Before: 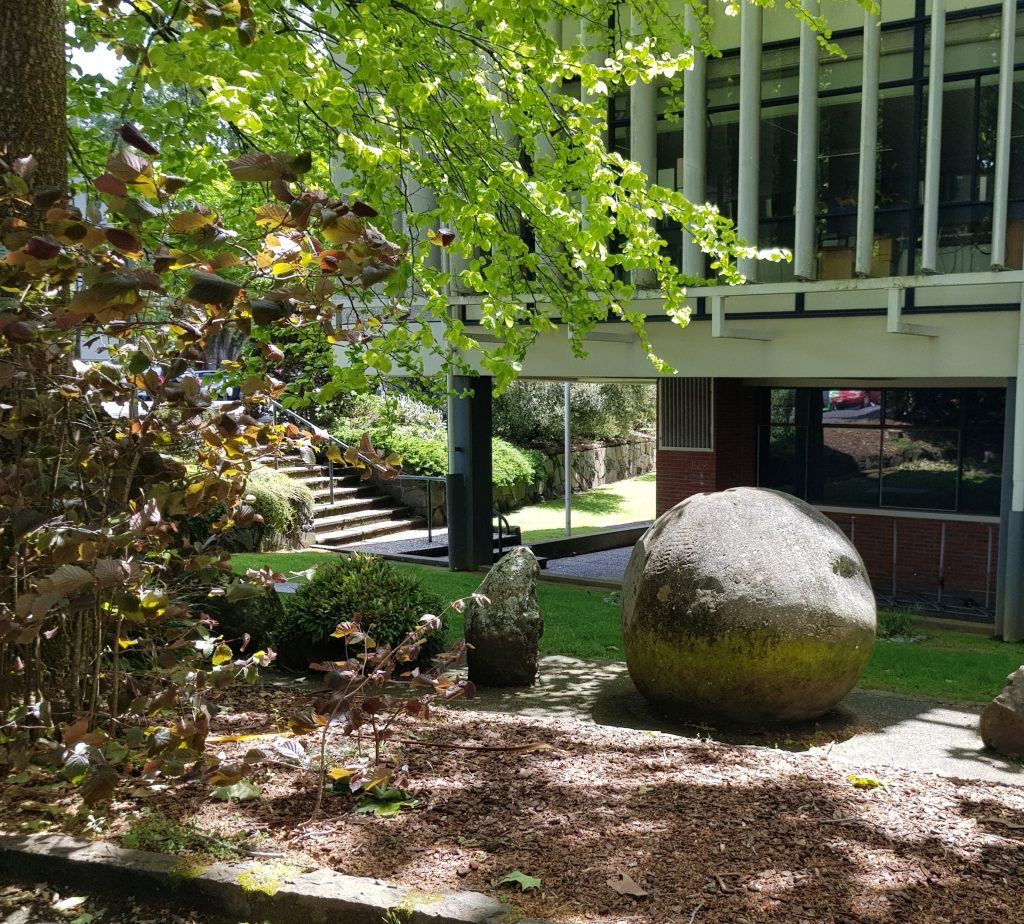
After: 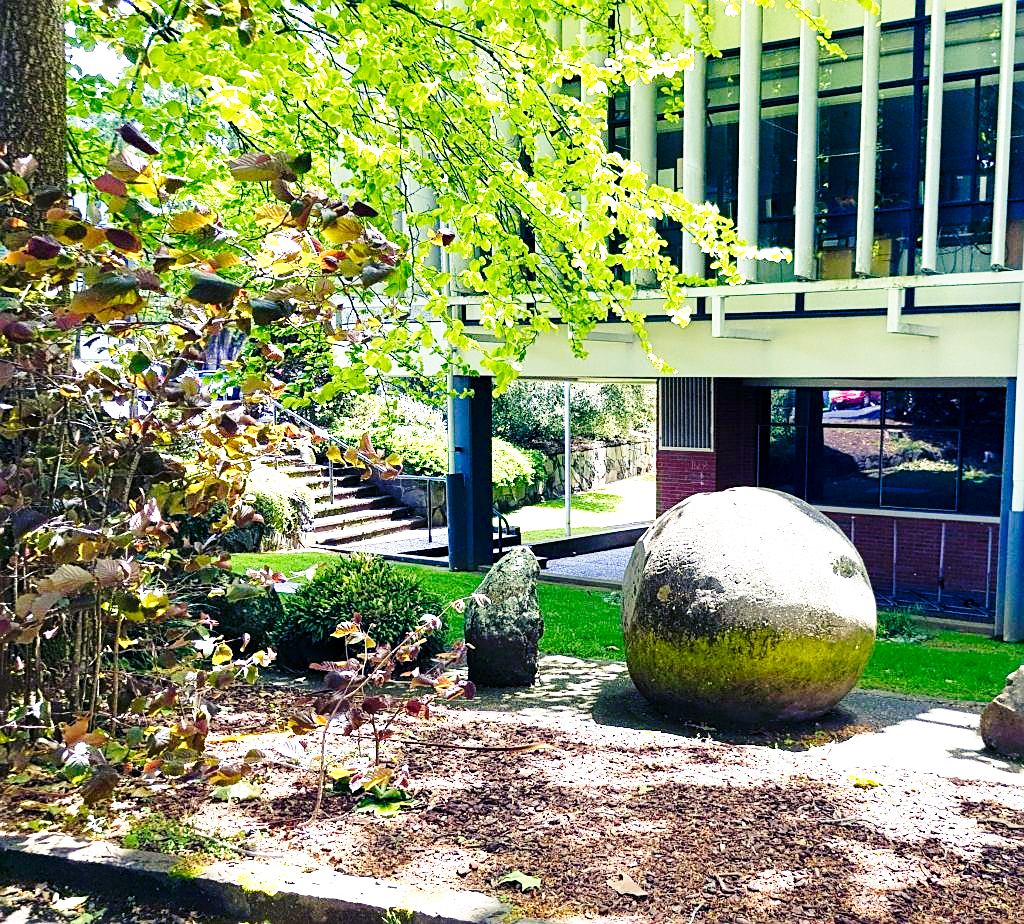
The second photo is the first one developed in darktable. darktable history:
sharpen: on, module defaults
base curve: curves: ch0 [(0, 0) (0.028, 0.03) (0.121, 0.232) (0.46, 0.748) (0.859, 0.968) (1, 1)], preserve colors none
color balance rgb: shadows lift › luminance -28.76%, shadows lift › chroma 15%, shadows lift › hue 270°, power › chroma 1%, power › hue 255°, highlights gain › luminance 7.14%, highlights gain › chroma 2%, highlights gain › hue 90°, global offset › luminance -0.29%, global offset › hue 260°, perceptual saturation grading › global saturation 20%, perceptual saturation grading › highlights -13.92%, perceptual saturation grading › shadows 50%
exposure: black level correction 0, exposure 1 EV, compensate exposure bias true, compensate highlight preservation false
